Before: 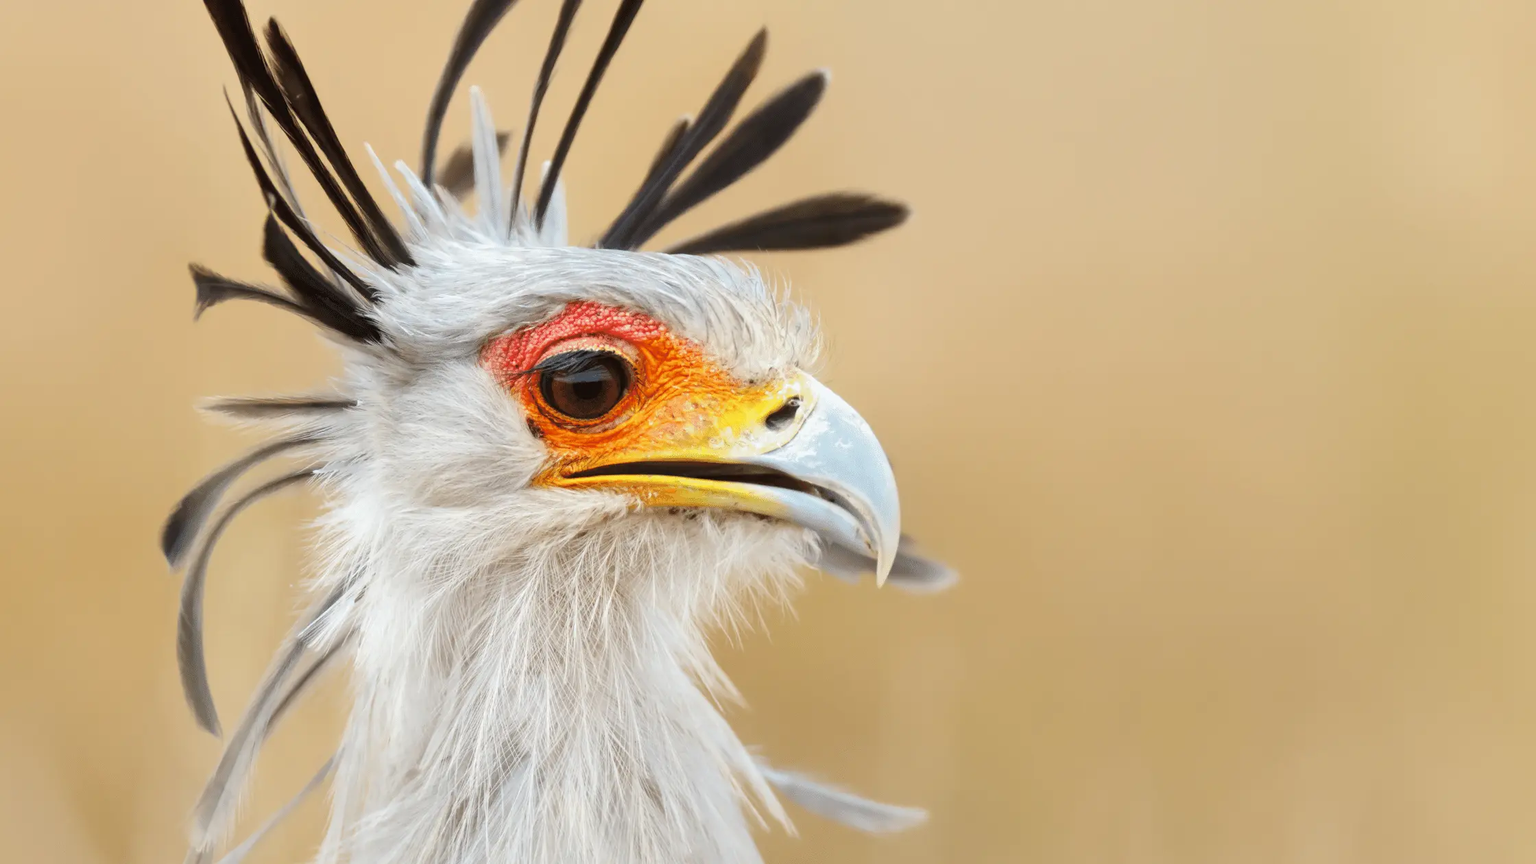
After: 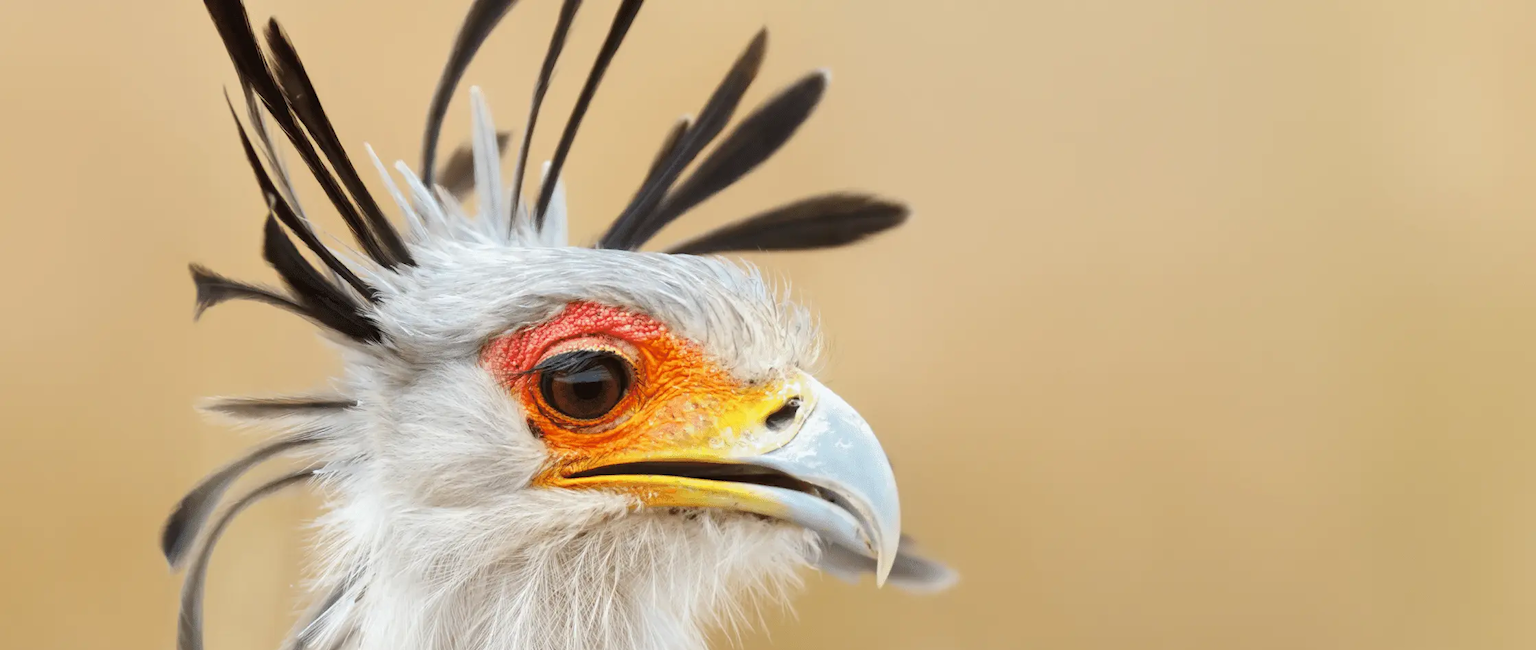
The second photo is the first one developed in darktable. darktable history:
crop: bottom 24.656%
